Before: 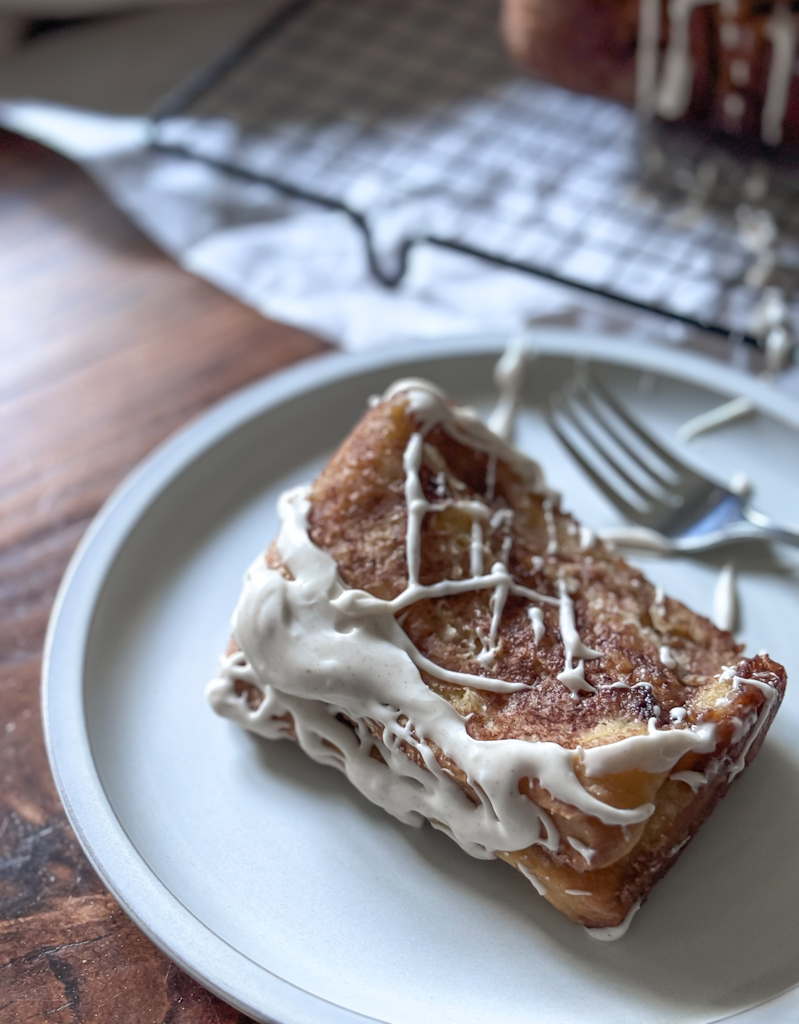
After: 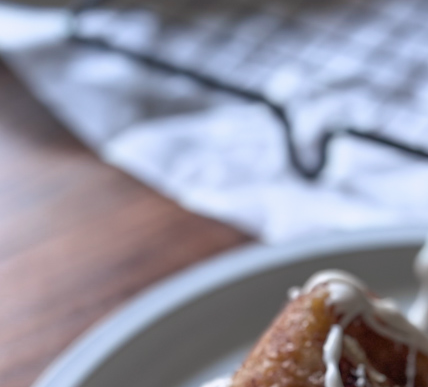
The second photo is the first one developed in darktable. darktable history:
exposure: exposure -0.116 EV, compensate exposure bias true, compensate highlight preservation false
white balance: red 1.009, blue 1.027
crop: left 10.121%, top 10.631%, right 36.218%, bottom 51.526%
